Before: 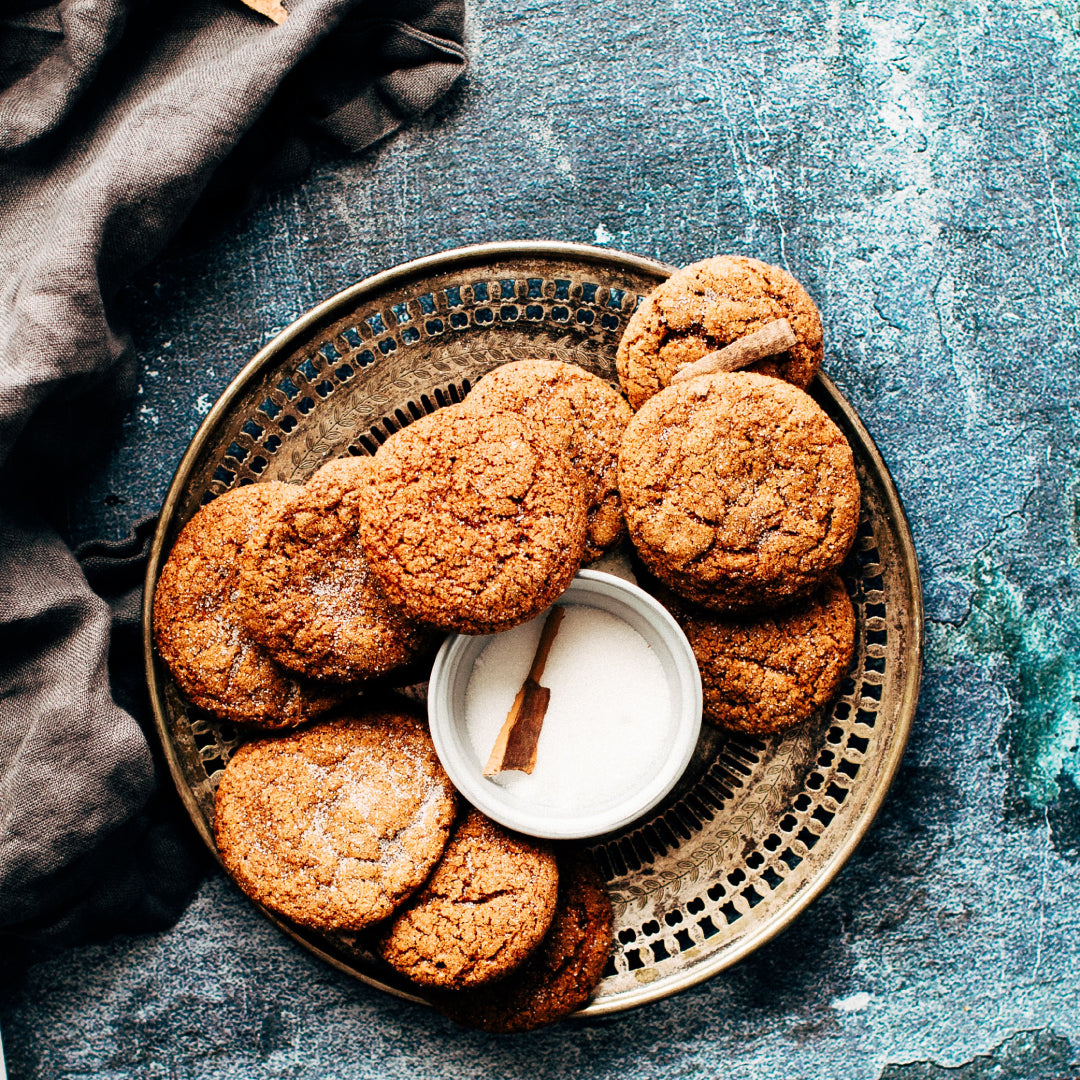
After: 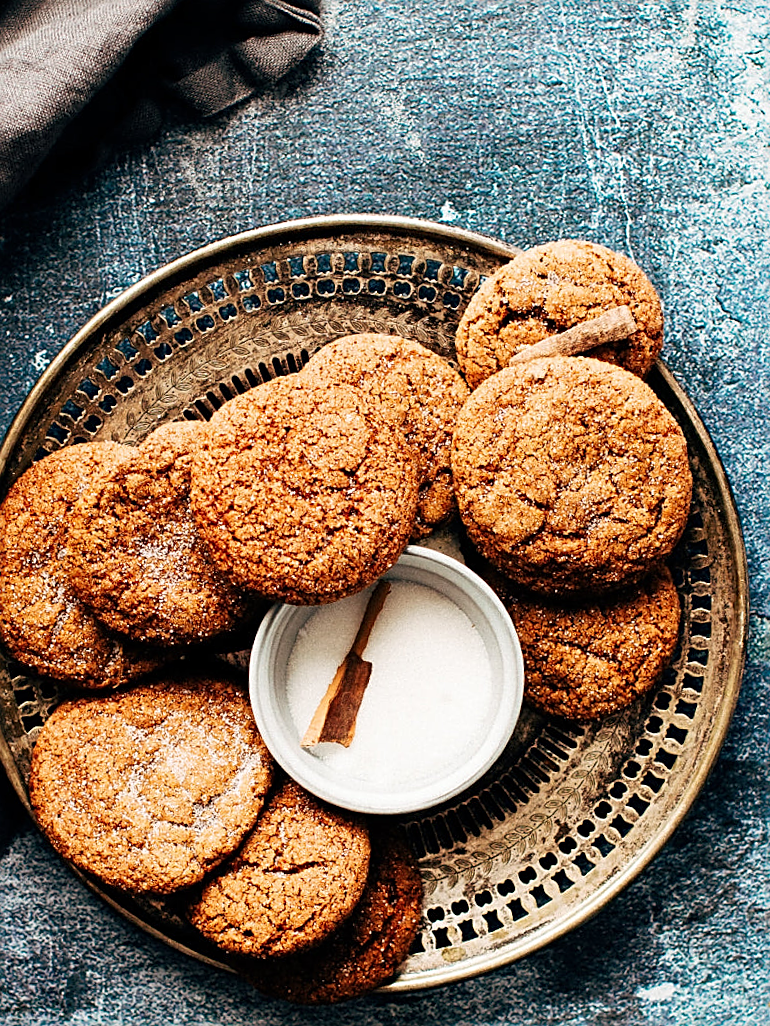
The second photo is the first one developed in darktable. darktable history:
color correction: highlights a* -0.105, highlights b* 0.084
crop and rotate: angle -3.05°, left 14.015%, top 0.028%, right 10.904%, bottom 0.027%
sharpen: on, module defaults
